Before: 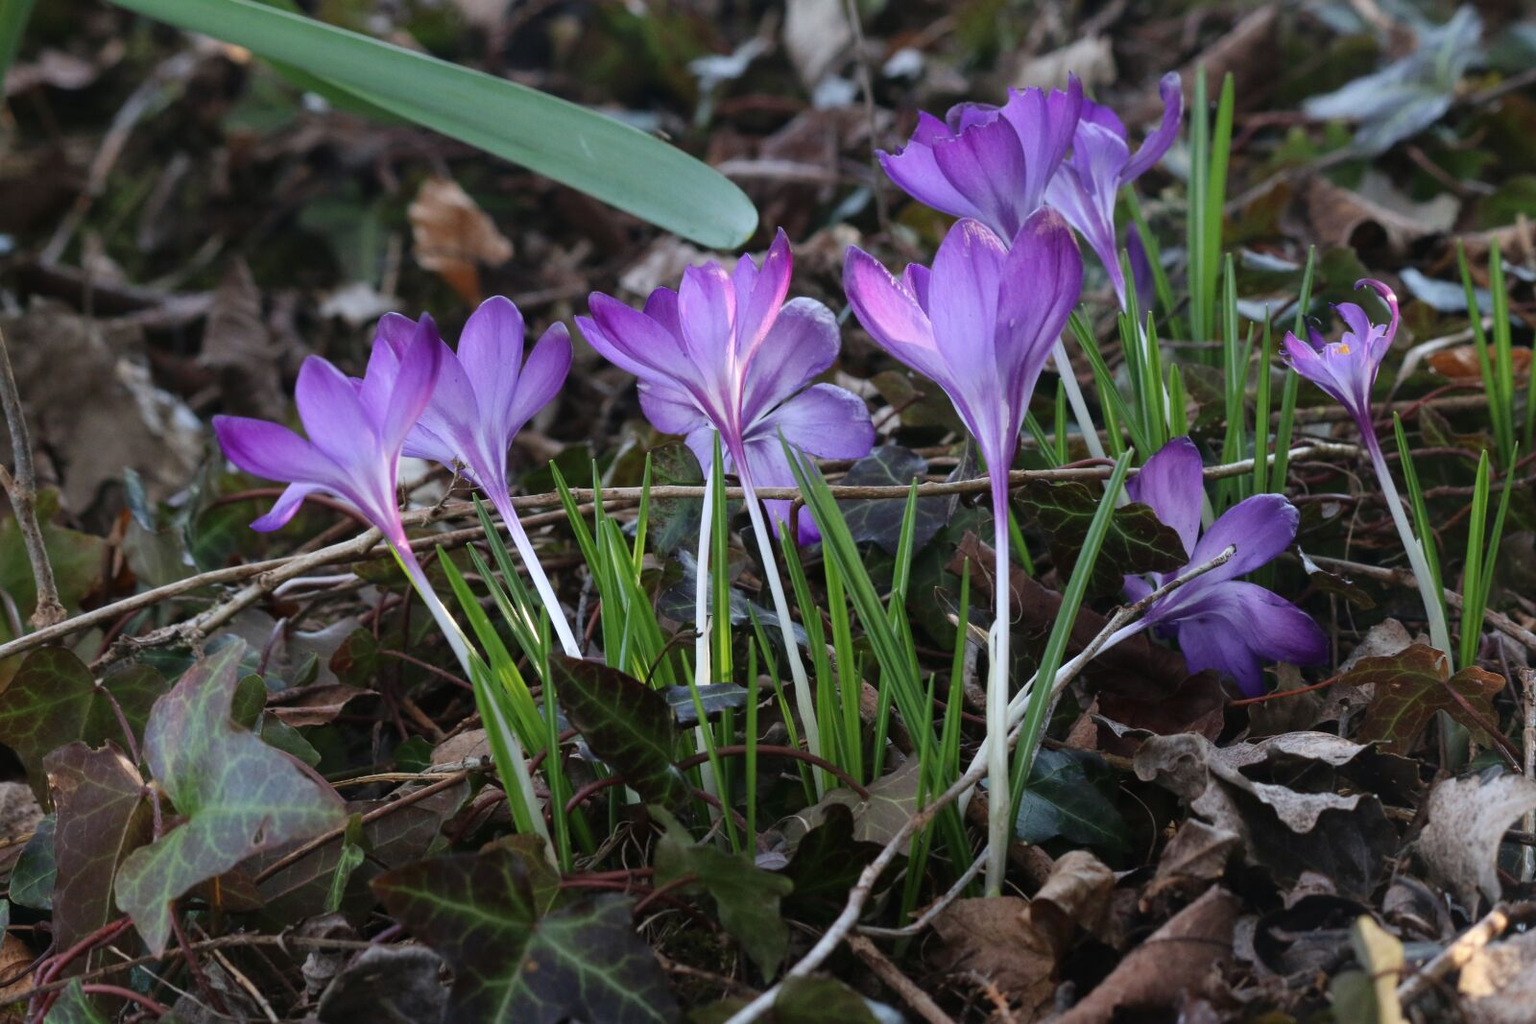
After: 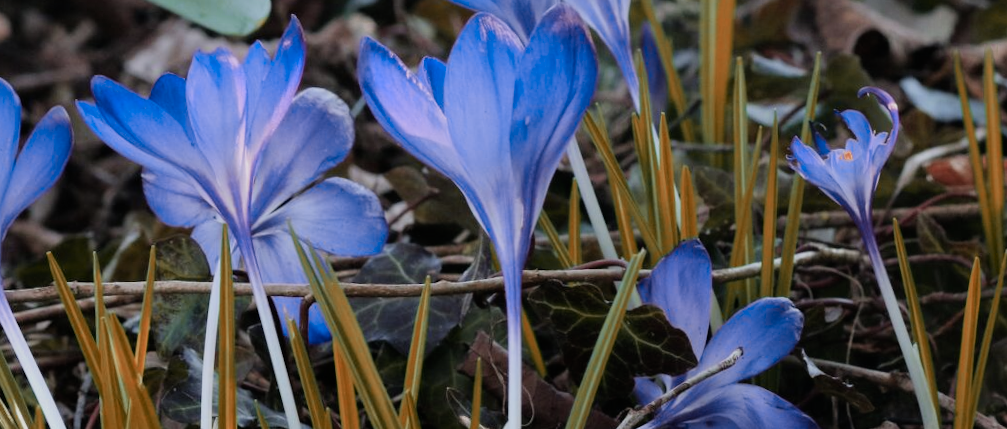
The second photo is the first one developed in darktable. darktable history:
filmic rgb: white relative exposure 3.8 EV, hardness 4.35
crop: left 36.005%, top 18.293%, right 0.31%, bottom 38.444%
rotate and perspective: rotation 0.679°, lens shift (horizontal) 0.136, crop left 0.009, crop right 0.991, crop top 0.078, crop bottom 0.95
color zones: curves: ch0 [(0.006, 0.385) (0.143, 0.563) (0.243, 0.321) (0.352, 0.464) (0.516, 0.456) (0.625, 0.5) (0.75, 0.5) (0.875, 0.5)]; ch1 [(0, 0.5) (0.134, 0.504) (0.246, 0.463) (0.421, 0.515) (0.5, 0.56) (0.625, 0.5) (0.75, 0.5) (0.875, 0.5)]; ch2 [(0, 0.5) (0.131, 0.426) (0.307, 0.289) (0.38, 0.188) (0.513, 0.216) (0.625, 0.548) (0.75, 0.468) (0.838, 0.396) (0.971, 0.311)]
